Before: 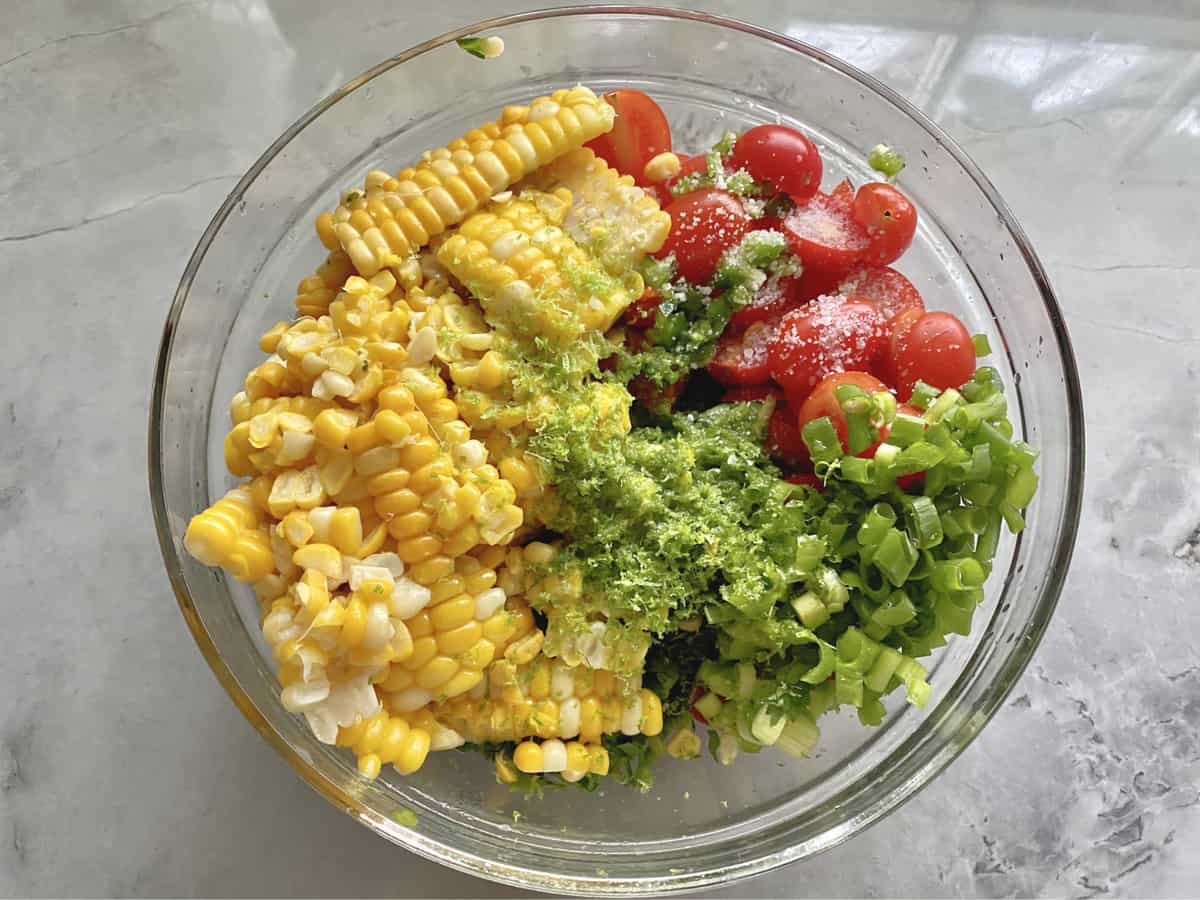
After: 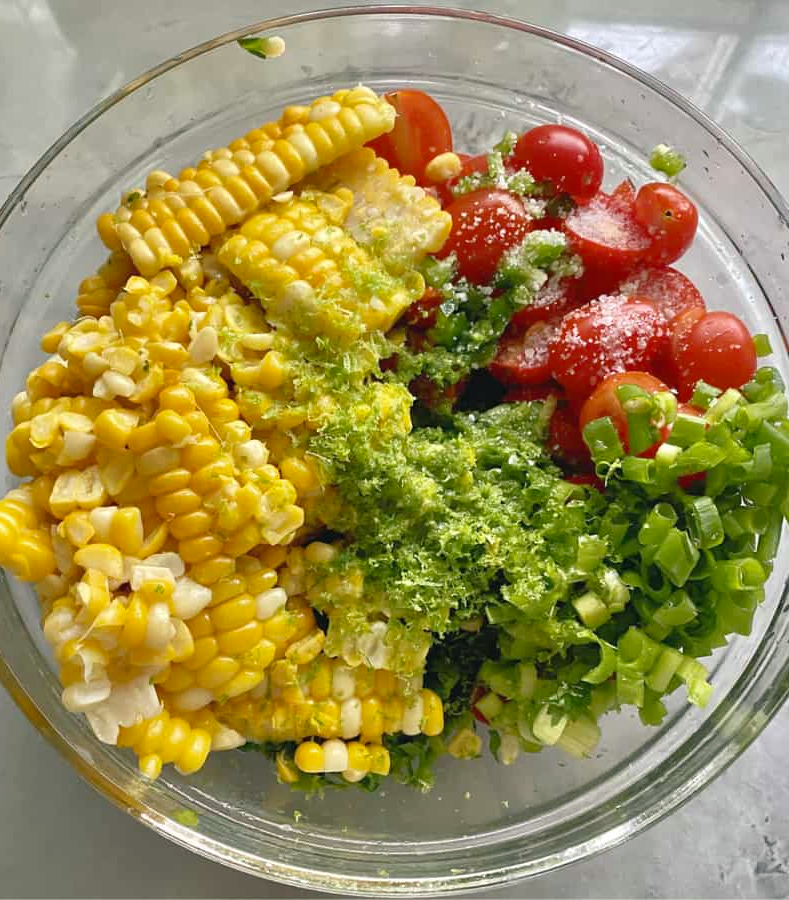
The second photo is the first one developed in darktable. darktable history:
color balance rgb: shadows lift › chroma 2.571%, shadows lift › hue 190.56°, perceptual saturation grading › global saturation 5.437%, global vibrance 16.843%, saturation formula JzAzBz (2021)
tone equalizer: on, module defaults
crop and rotate: left 18.25%, right 15.95%
